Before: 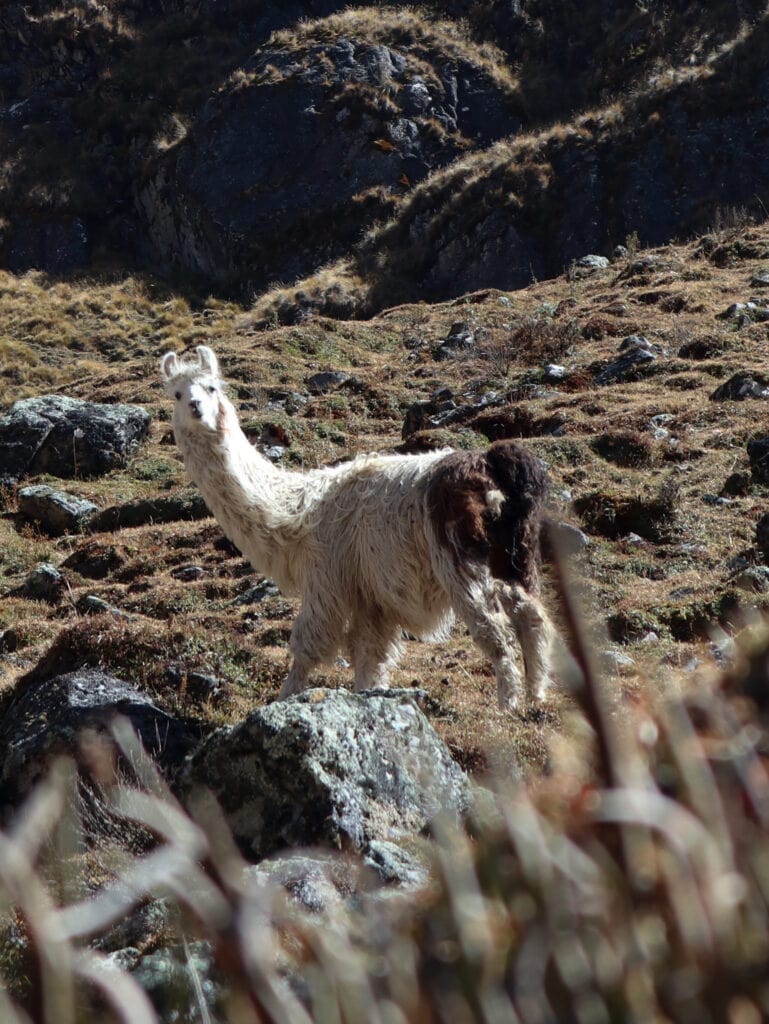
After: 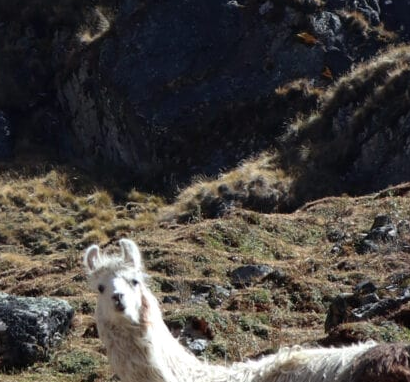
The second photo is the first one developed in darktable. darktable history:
tone equalizer: mask exposure compensation -0.491 EV
crop: left 10.048%, top 10.512%, right 36.528%, bottom 52.096%
